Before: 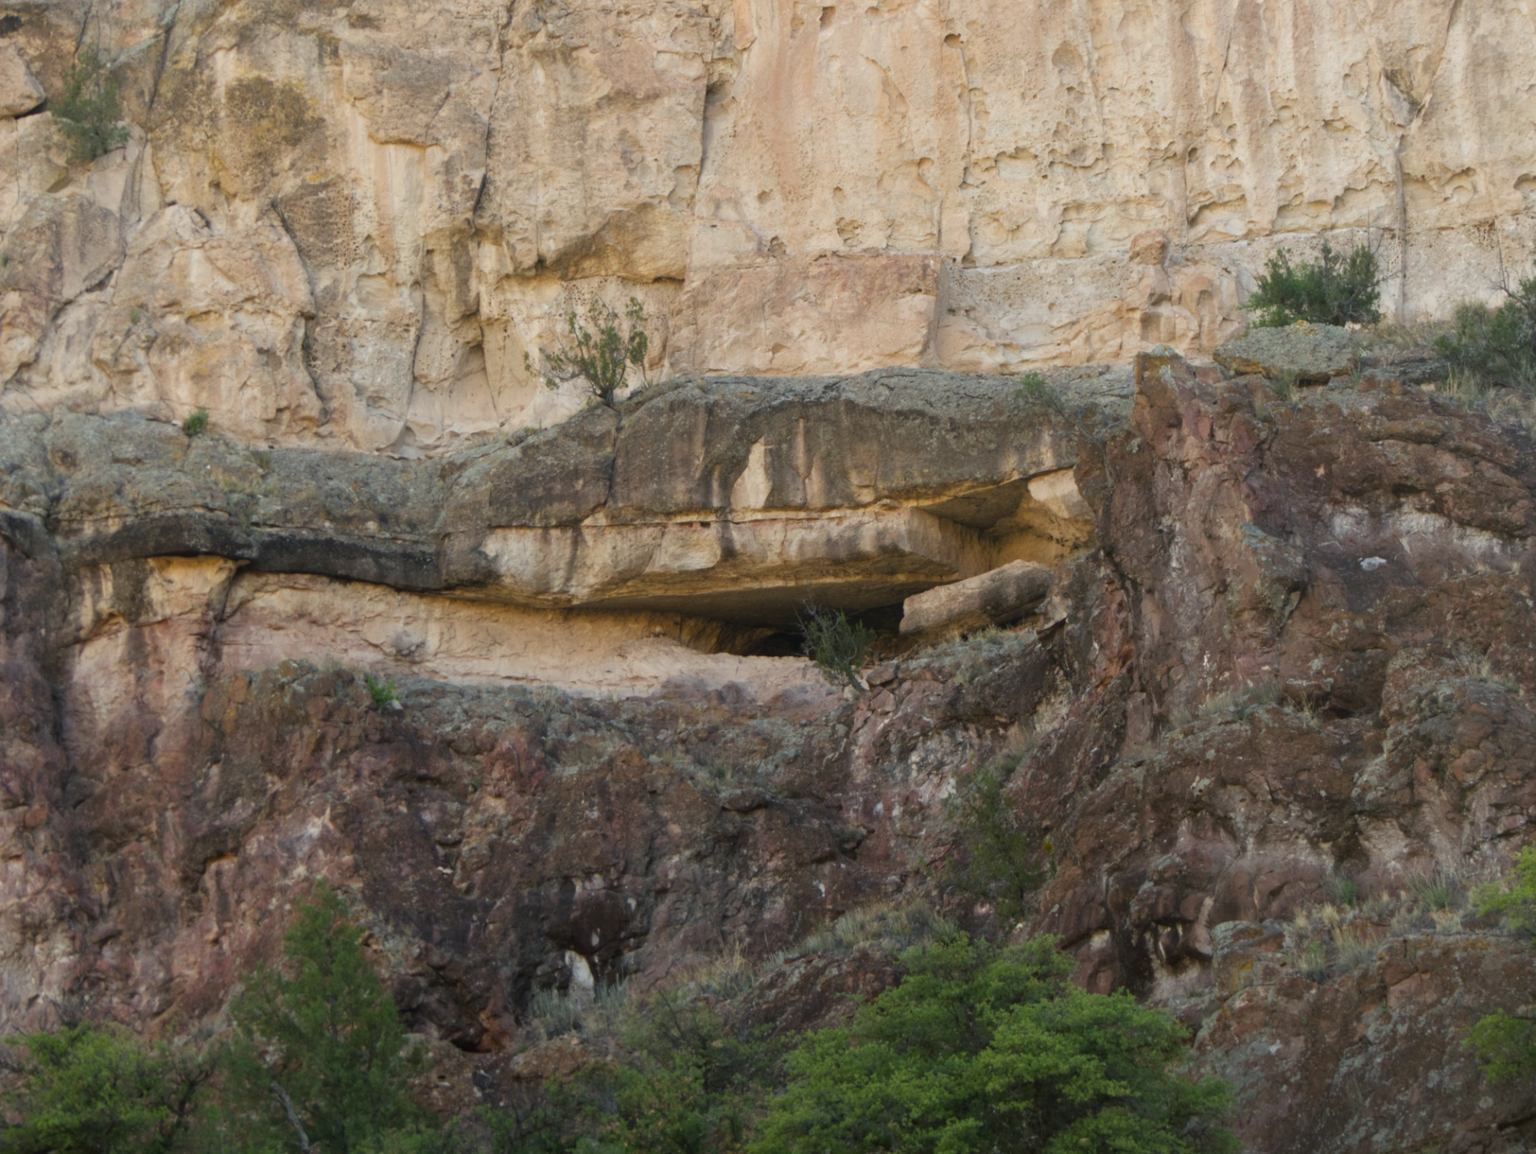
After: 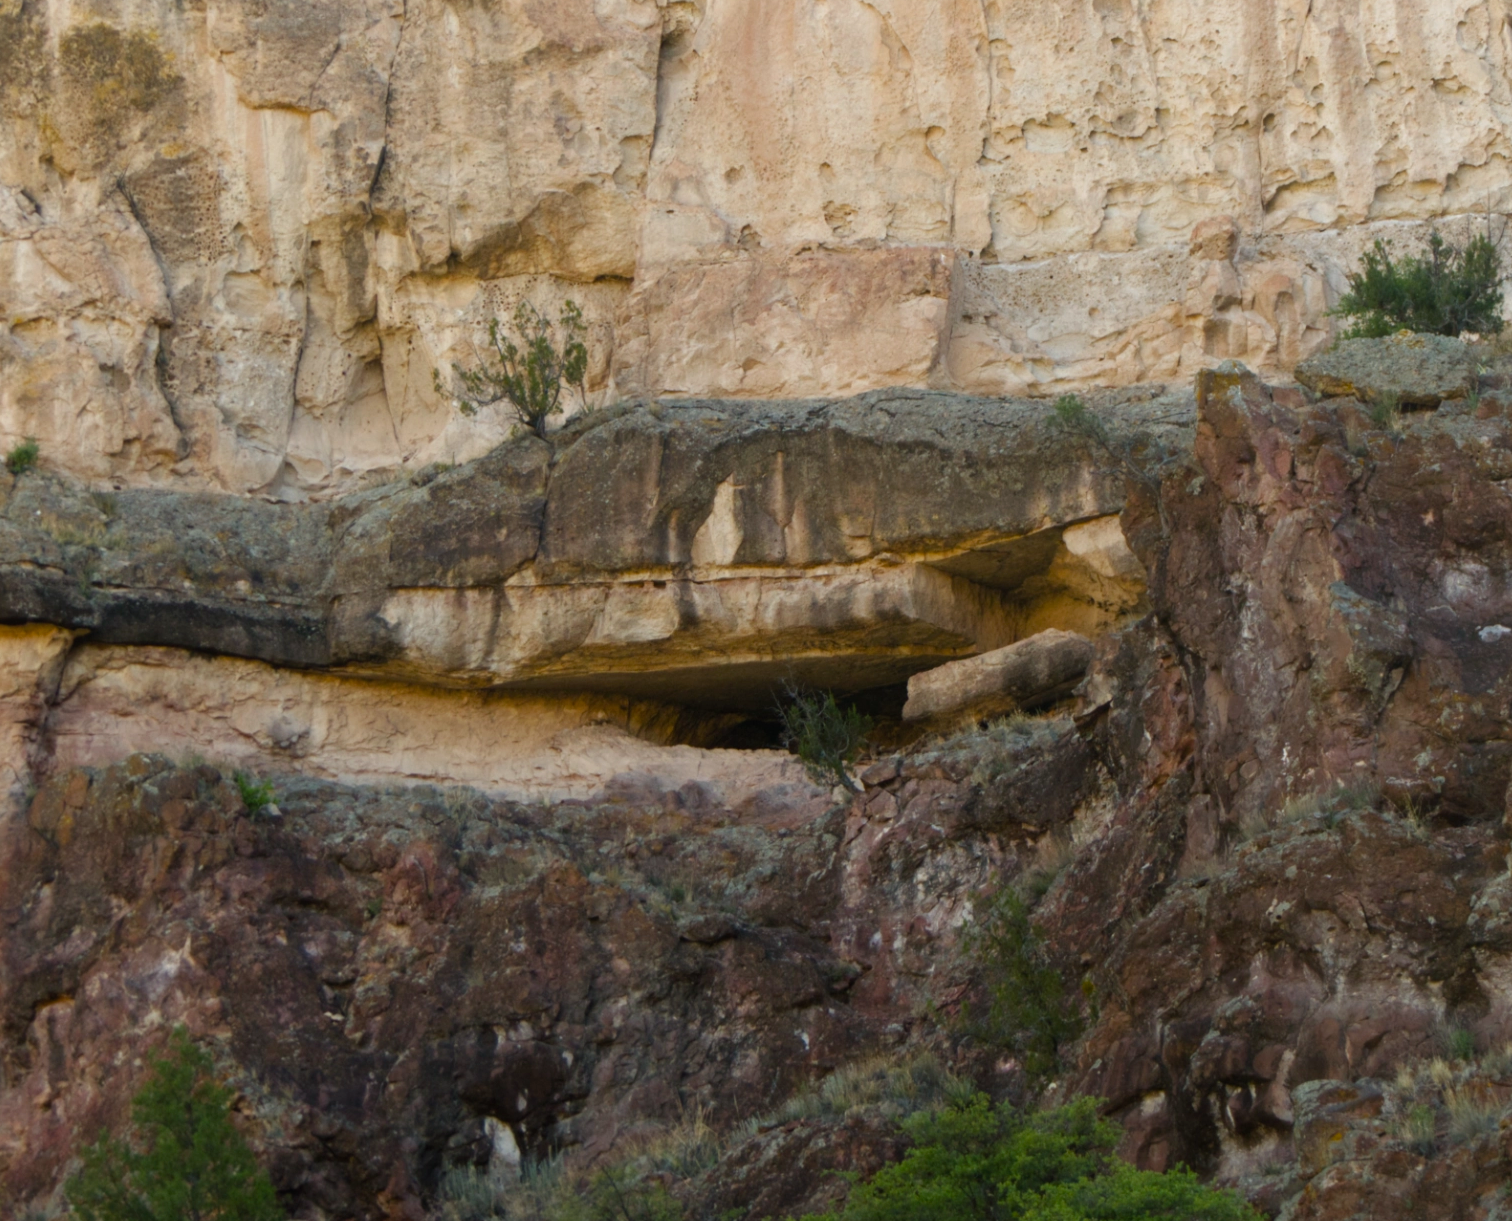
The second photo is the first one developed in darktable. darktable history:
shadows and highlights: shadows 1.78, highlights 39.98
color balance rgb: power › luminance -14.866%, linear chroma grading › shadows 31.794%, linear chroma grading › global chroma -1.428%, linear chroma grading › mid-tones 3.705%, perceptual saturation grading › global saturation 0.32%, perceptual brilliance grading › global brilliance 2.844%, perceptual brilliance grading › highlights -2.468%, perceptual brilliance grading › shadows 3.524%, global vibrance 19.575%
crop: left 11.612%, top 4.96%, right 9.6%, bottom 10.298%
